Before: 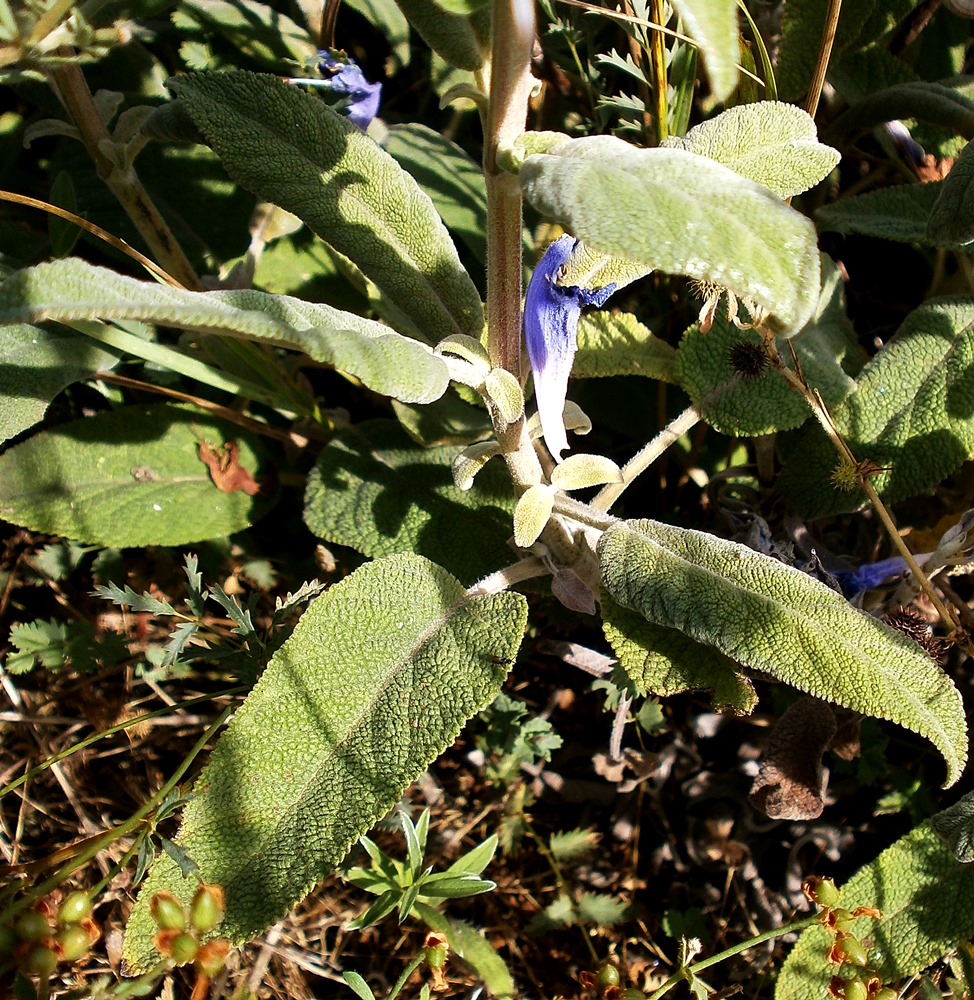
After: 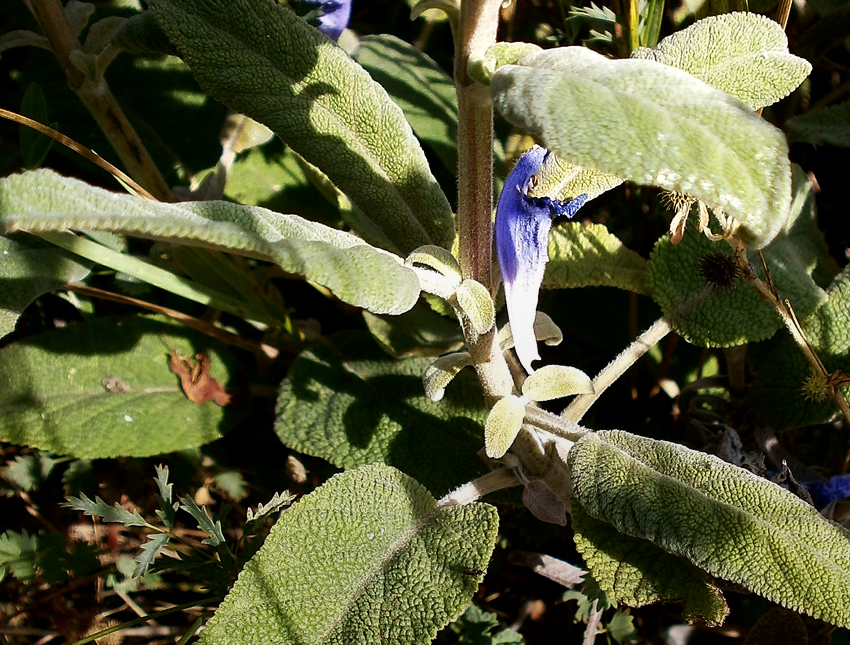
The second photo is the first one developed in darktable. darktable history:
color zones: curves: ch0 [(0, 0.5) (0.143, 0.52) (0.286, 0.5) (0.429, 0.5) (0.571, 0.5) (0.714, 0.5) (0.857, 0.5) (1, 0.5)]; ch1 [(0, 0.489) (0.155, 0.45) (0.286, 0.466) (0.429, 0.5) (0.571, 0.5) (0.714, 0.5) (0.857, 0.5) (1, 0.489)]
contrast brightness saturation: brightness -0.09
crop: left 3.015%, top 8.969%, right 9.647%, bottom 26.457%
graduated density: rotation -180°, offset 27.42
